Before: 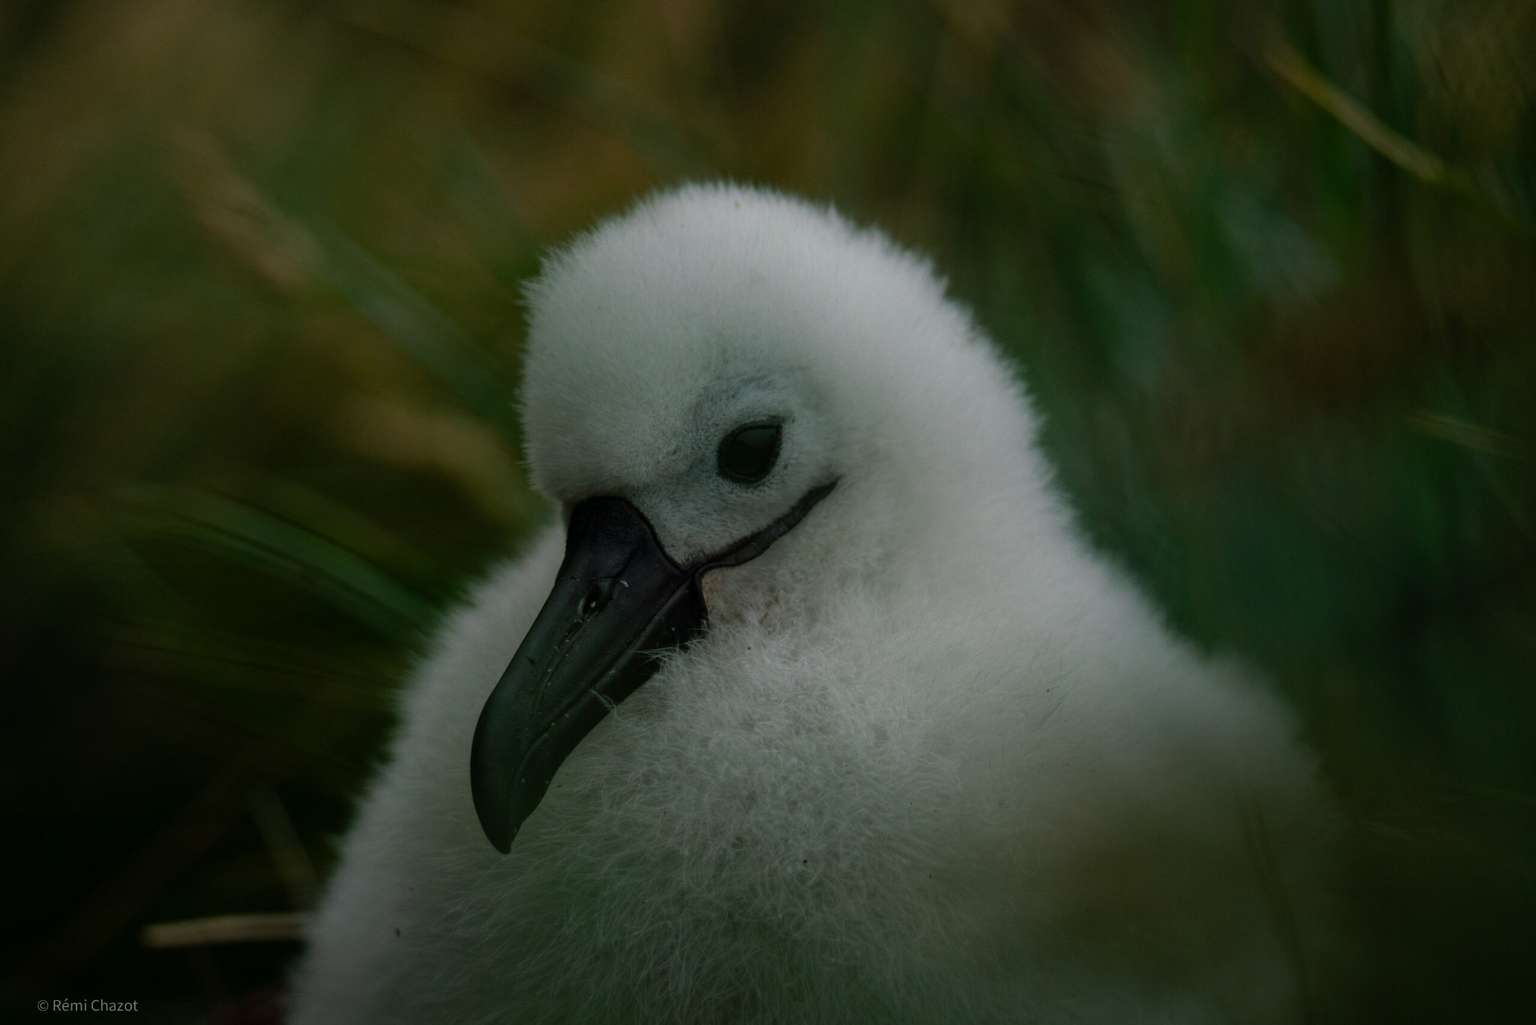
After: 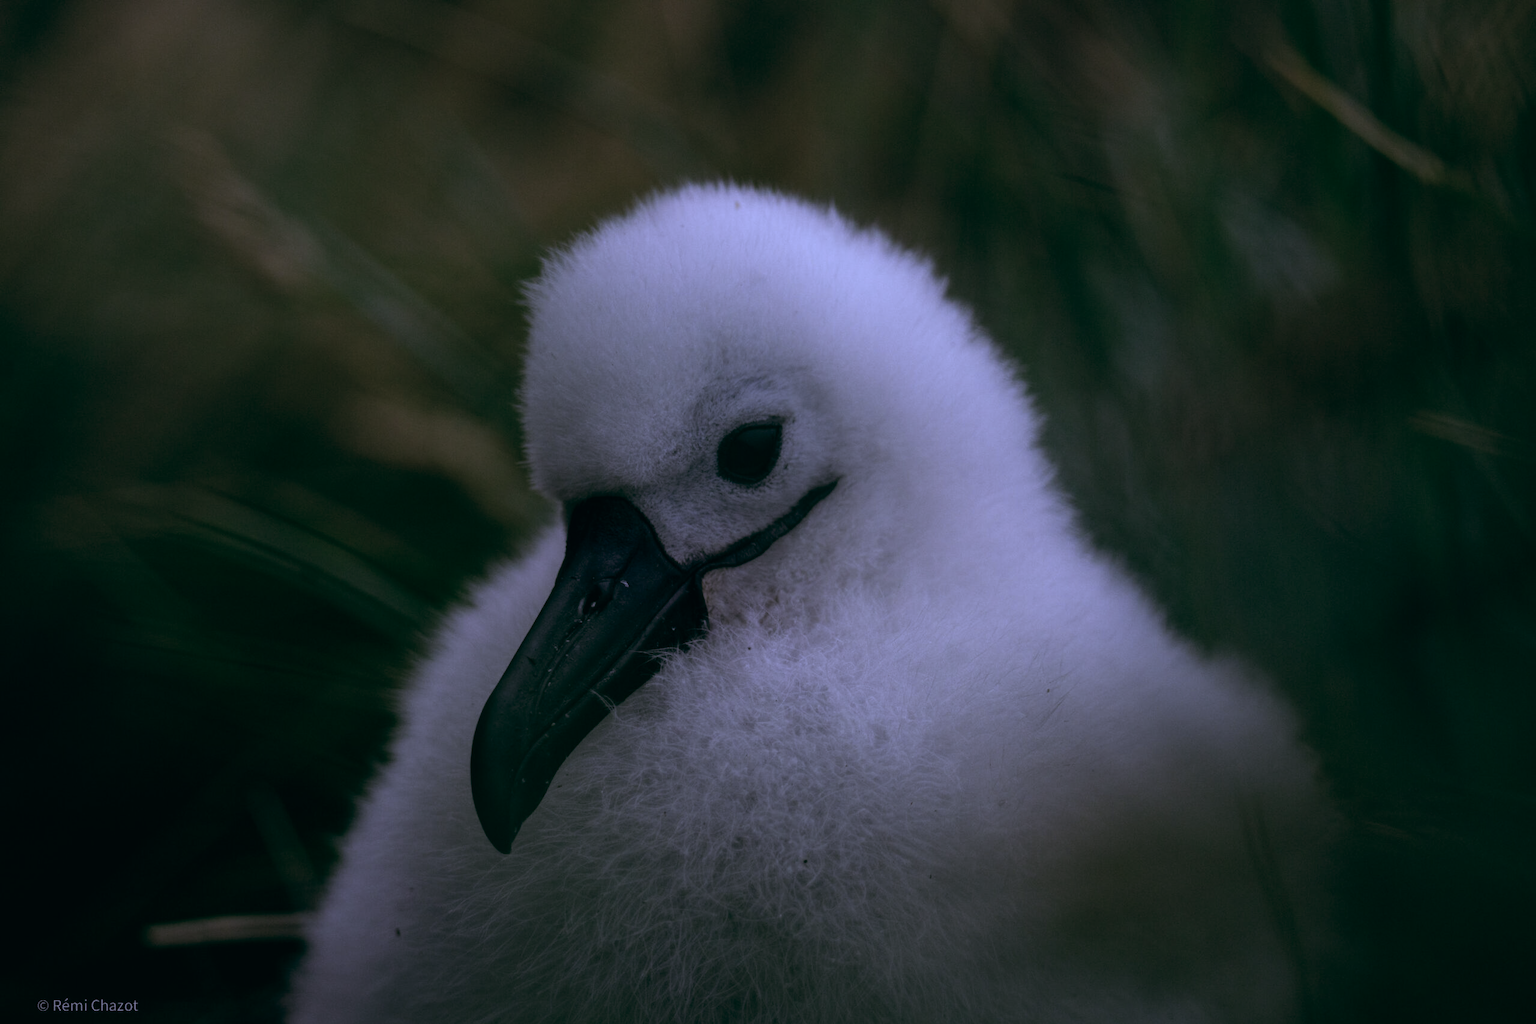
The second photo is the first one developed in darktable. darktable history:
color balance: lift [1, 0.994, 1.002, 1.006], gamma [0.957, 1.081, 1.016, 0.919], gain [0.97, 0.972, 1.01, 1.028], input saturation 91.06%, output saturation 79.8%
white balance: red 0.98, blue 1.61
tone equalizer: -8 EV -0.55 EV
contrast brightness saturation: contrast 0.06, brightness -0.01, saturation -0.23
